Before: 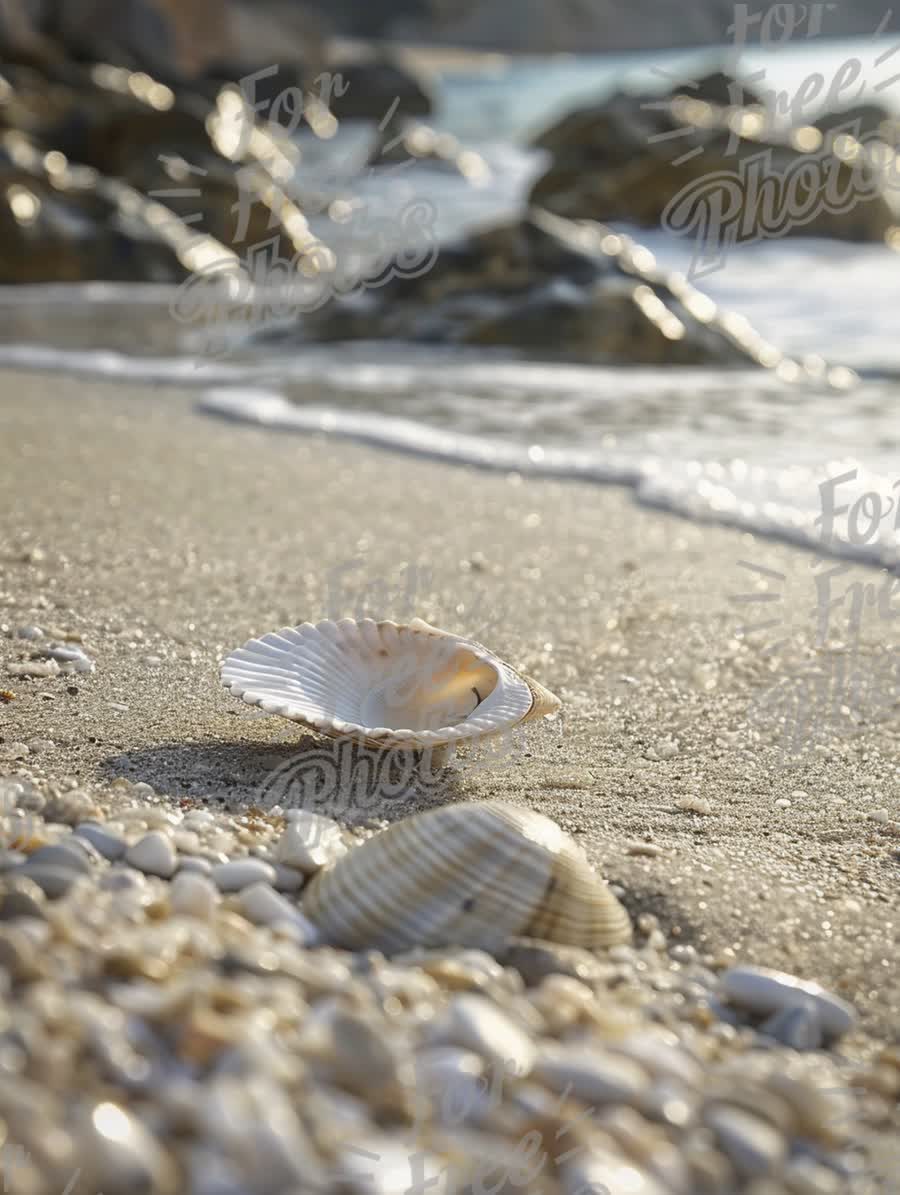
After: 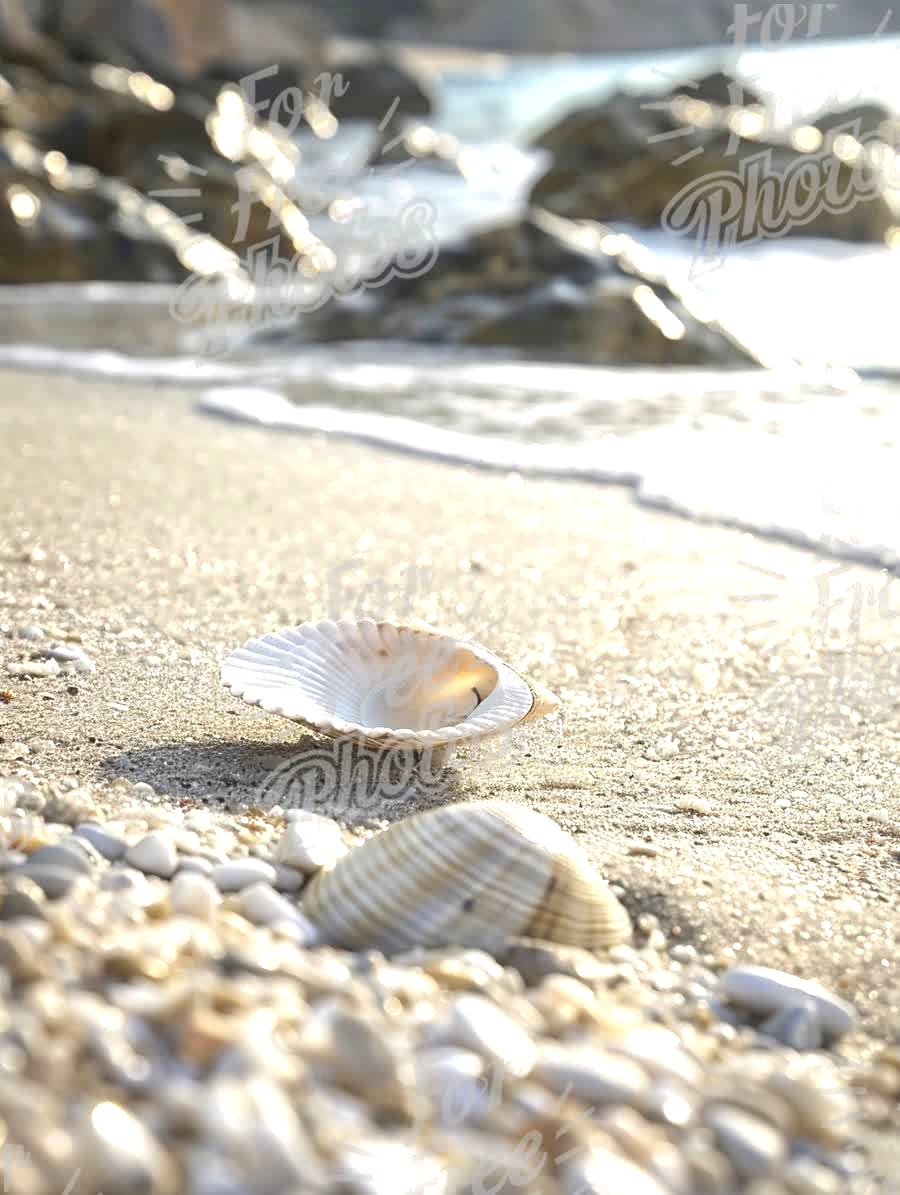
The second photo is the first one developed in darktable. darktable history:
exposure: exposure 0.6 EV, compensate exposure bias true, compensate highlight preservation false
shadows and highlights: radius 113.17, shadows 51.44, white point adjustment 9.02, highlights -5.63, soften with gaussian
